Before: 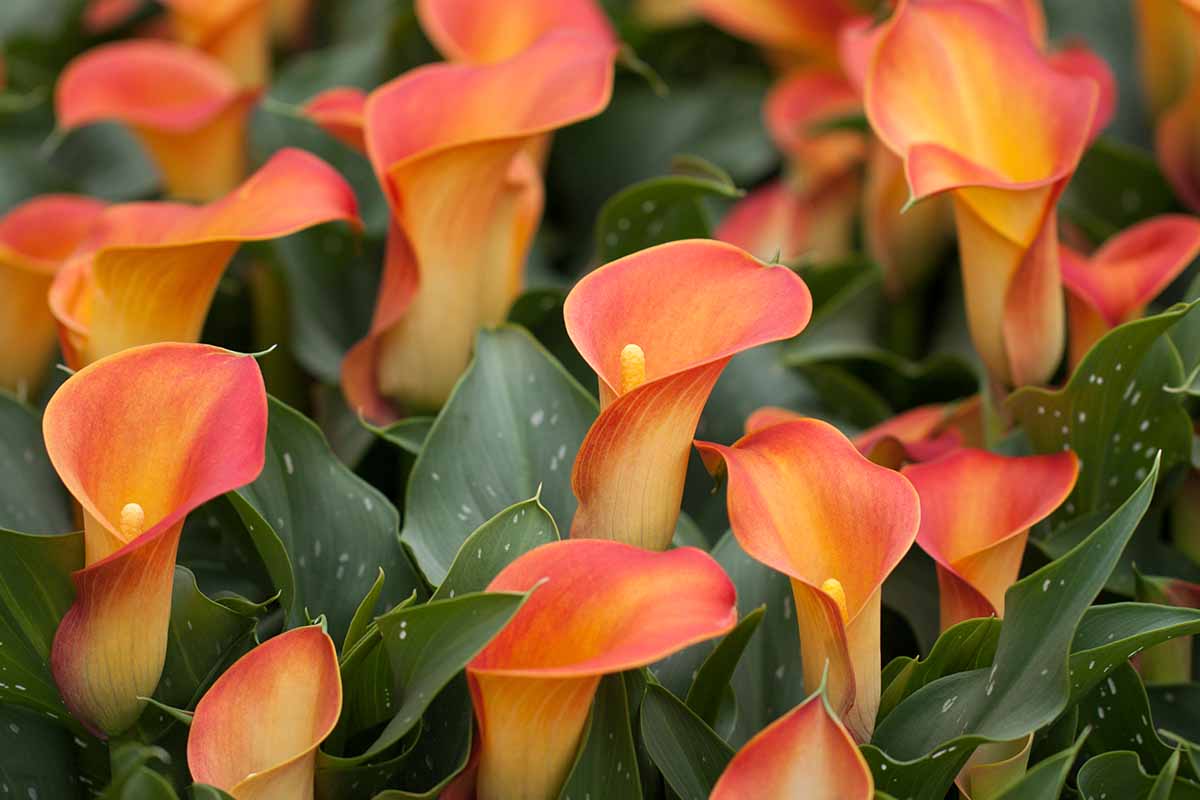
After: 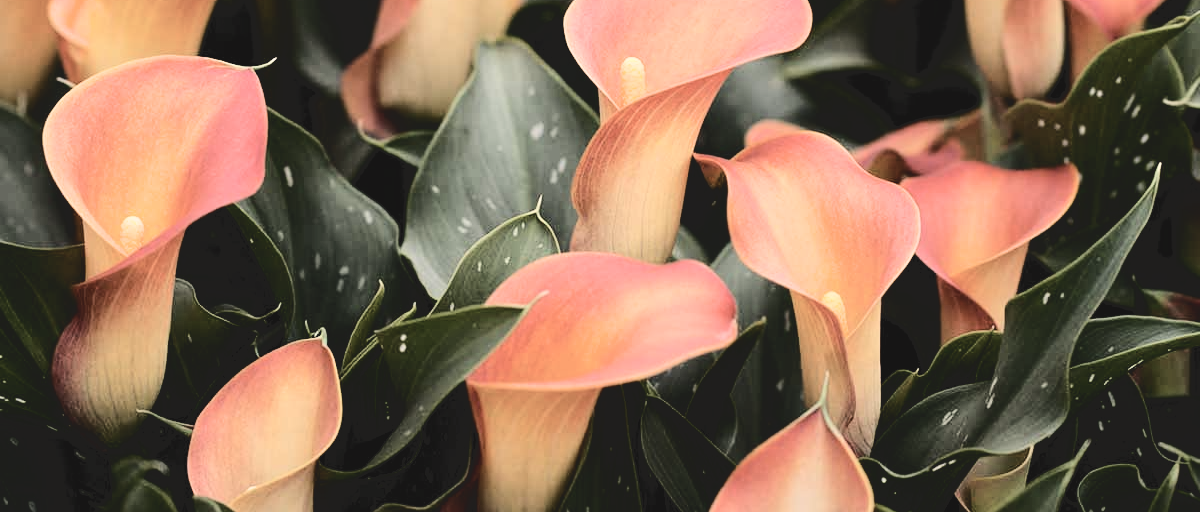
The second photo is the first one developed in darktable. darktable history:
crop and rotate: top 35.969%
color correction: highlights a* 5.59, highlights b* 5.17, saturation 0.628
filmic rgb: black relative exposure -5.4 EV, white relative exposure 2.89 EV, dynamic range scaling -37.32%, hardness 3.98, contrast 1.591, highlights saturation mix -0.652%, color science v6 (2022)
tone curve: curves: ch0 [(0, 0) (0.003, 0.112) (0.011, 0.115) (0.025, 0.111) (0.044, 0.114) (0.069, 0.126) (0.1, 0.144) (0.136, 0.164) (0.177, 0.196) (0.224, 0.249) (0.277, 0.316) (0.335, 0.401) (0.399, 0.487) (0.468, 0.571) (0.543, 0.647) (0.623, 0.728) (0.709, 0.795) (0.801, 0.866) (0.898, 0.933) (1, 1)], color space Lab, independent channels, preserve colors none
